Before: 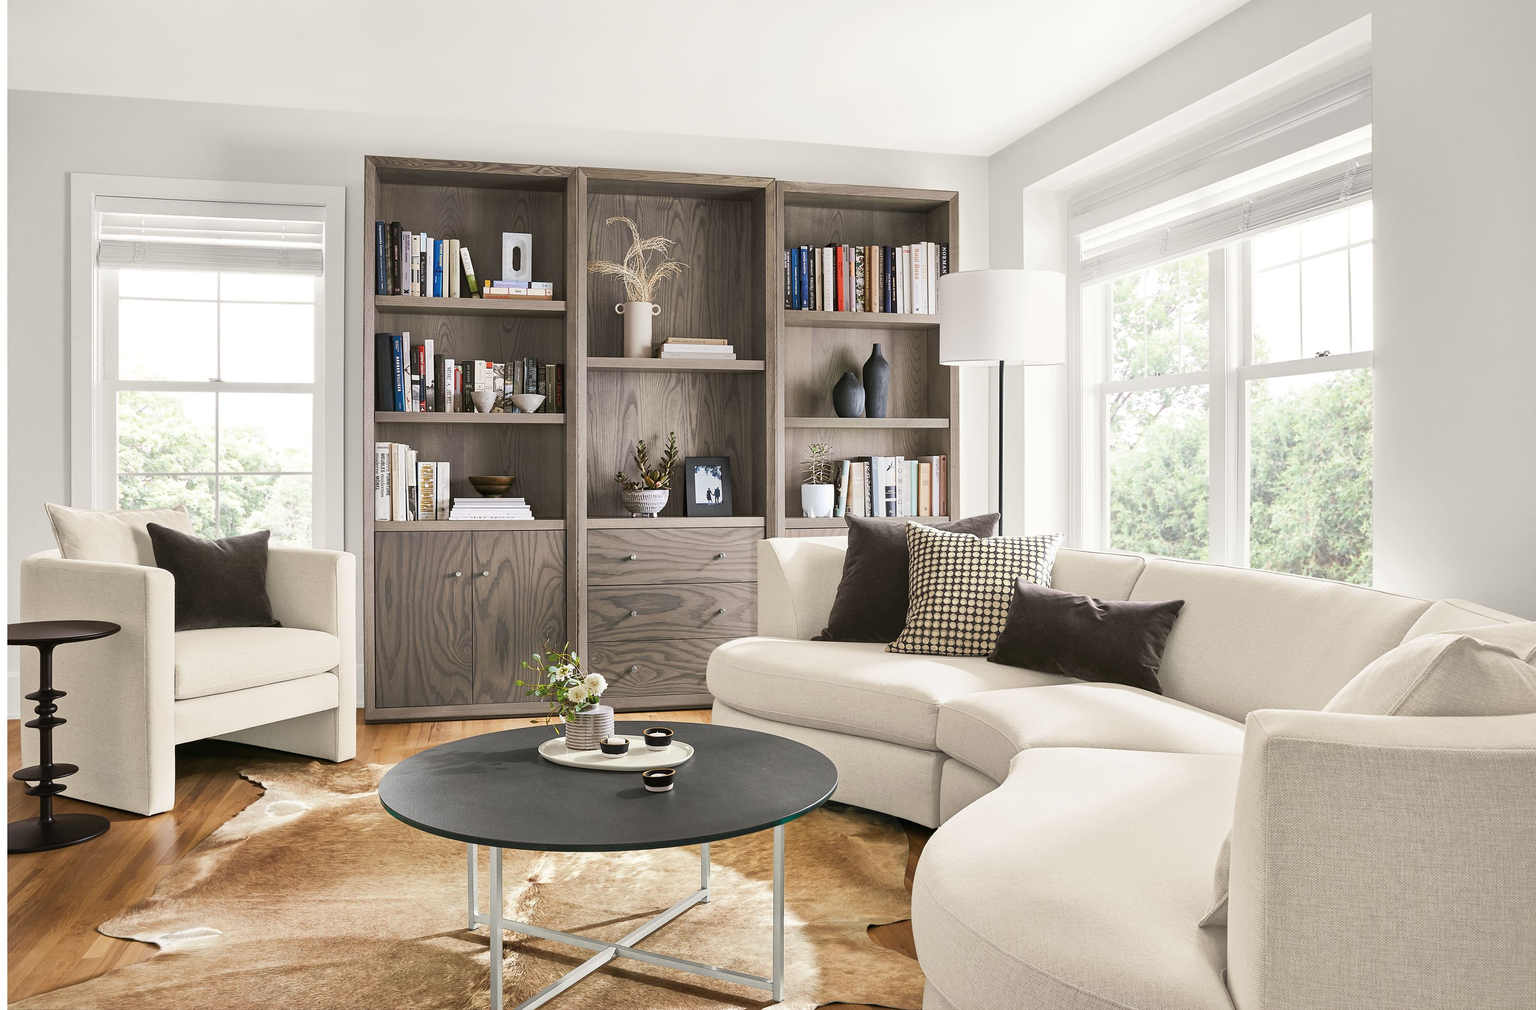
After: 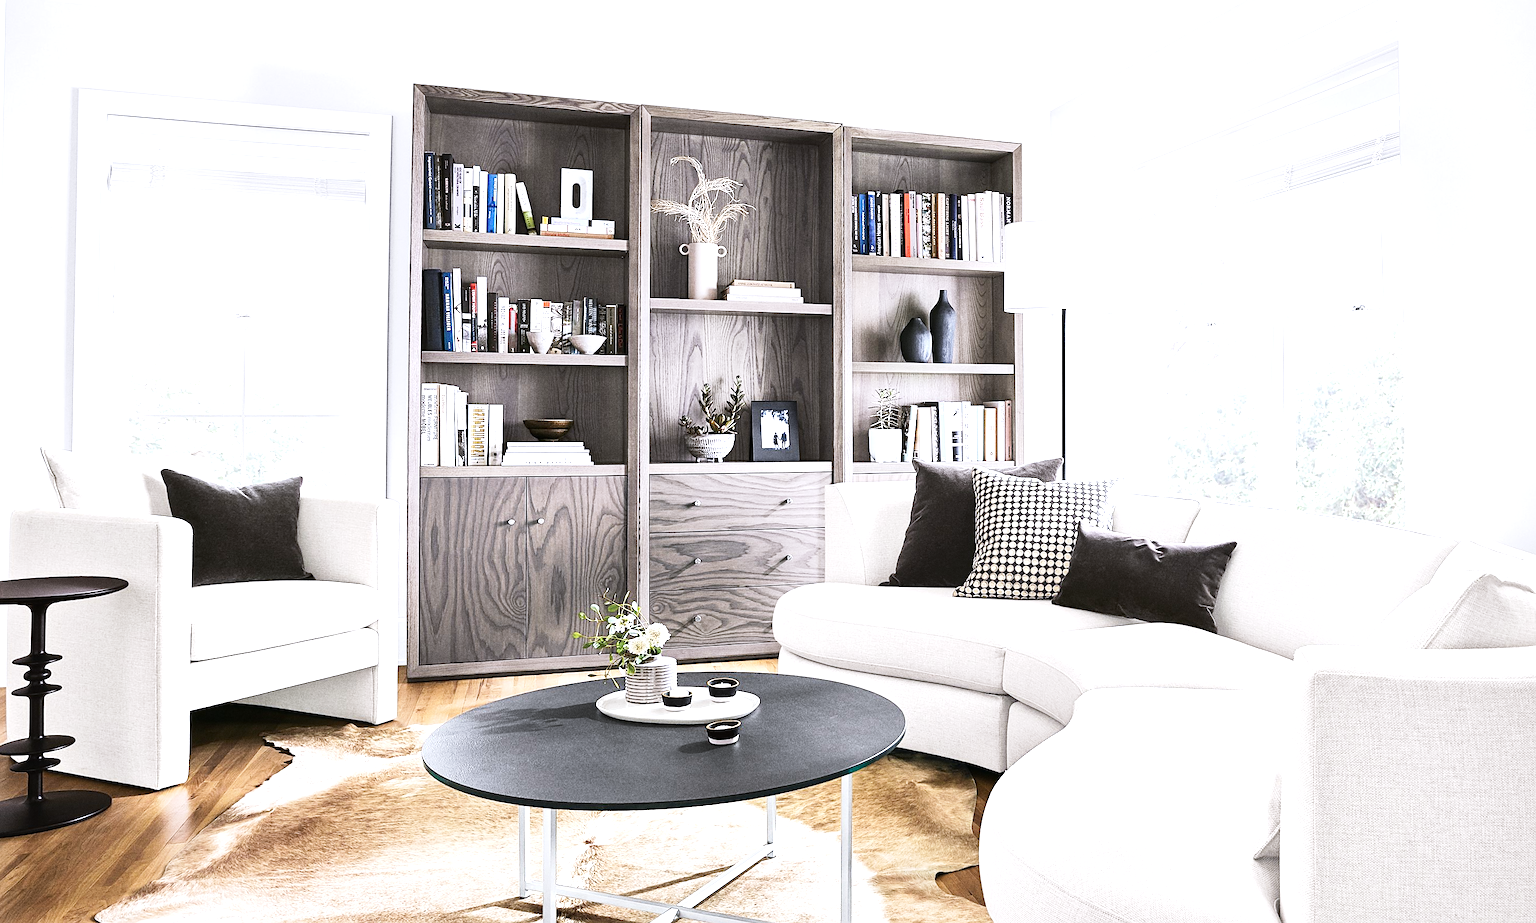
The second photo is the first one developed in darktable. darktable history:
crop: top 1.049%, right 0.001%
white balance: red 0.967, blue 1.119, emerald 0.756
sharpen: on, module defaults
tone equalizer: -8 EV -1.08 EV, -7 EV -1.01 EV, -6 EV -0.867 EV, -5 EV -0.578 EV, -3 EV 0.578 EV, -2 EV 0.867 EV, -1 EV 1.01 EV, +0 EV 1.08 EV, edges refinement/feathering 500, mask exposure compensation -1.57 EV, preserve details no
grain: coarseness 0.09 ISO, strength 40%
base curve: curves: ch0 [(0, 0) (0.204, 0.334) (0.55, 0.733) (1, 1)], preserve colors none
rotate and perspective: rotation -0.013°, lens shift (vertical) -0.027, lens shift (horizontal) 0.178, crop left 0.016, crop right 0.989, crop top 0.082, crop bottom 0.918
